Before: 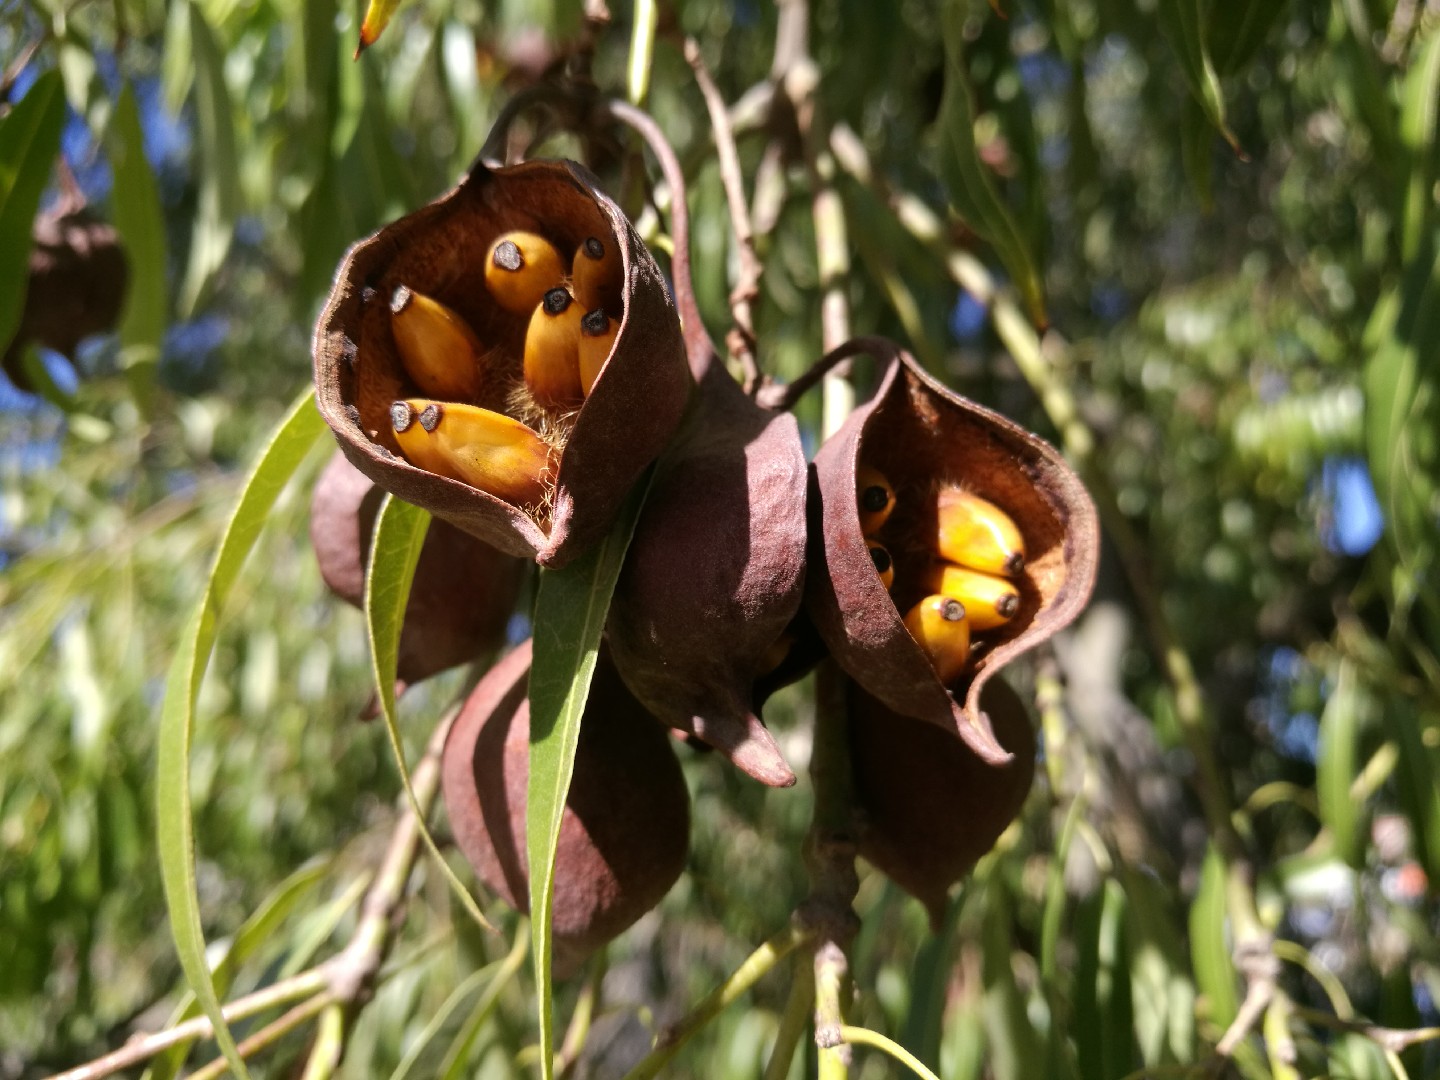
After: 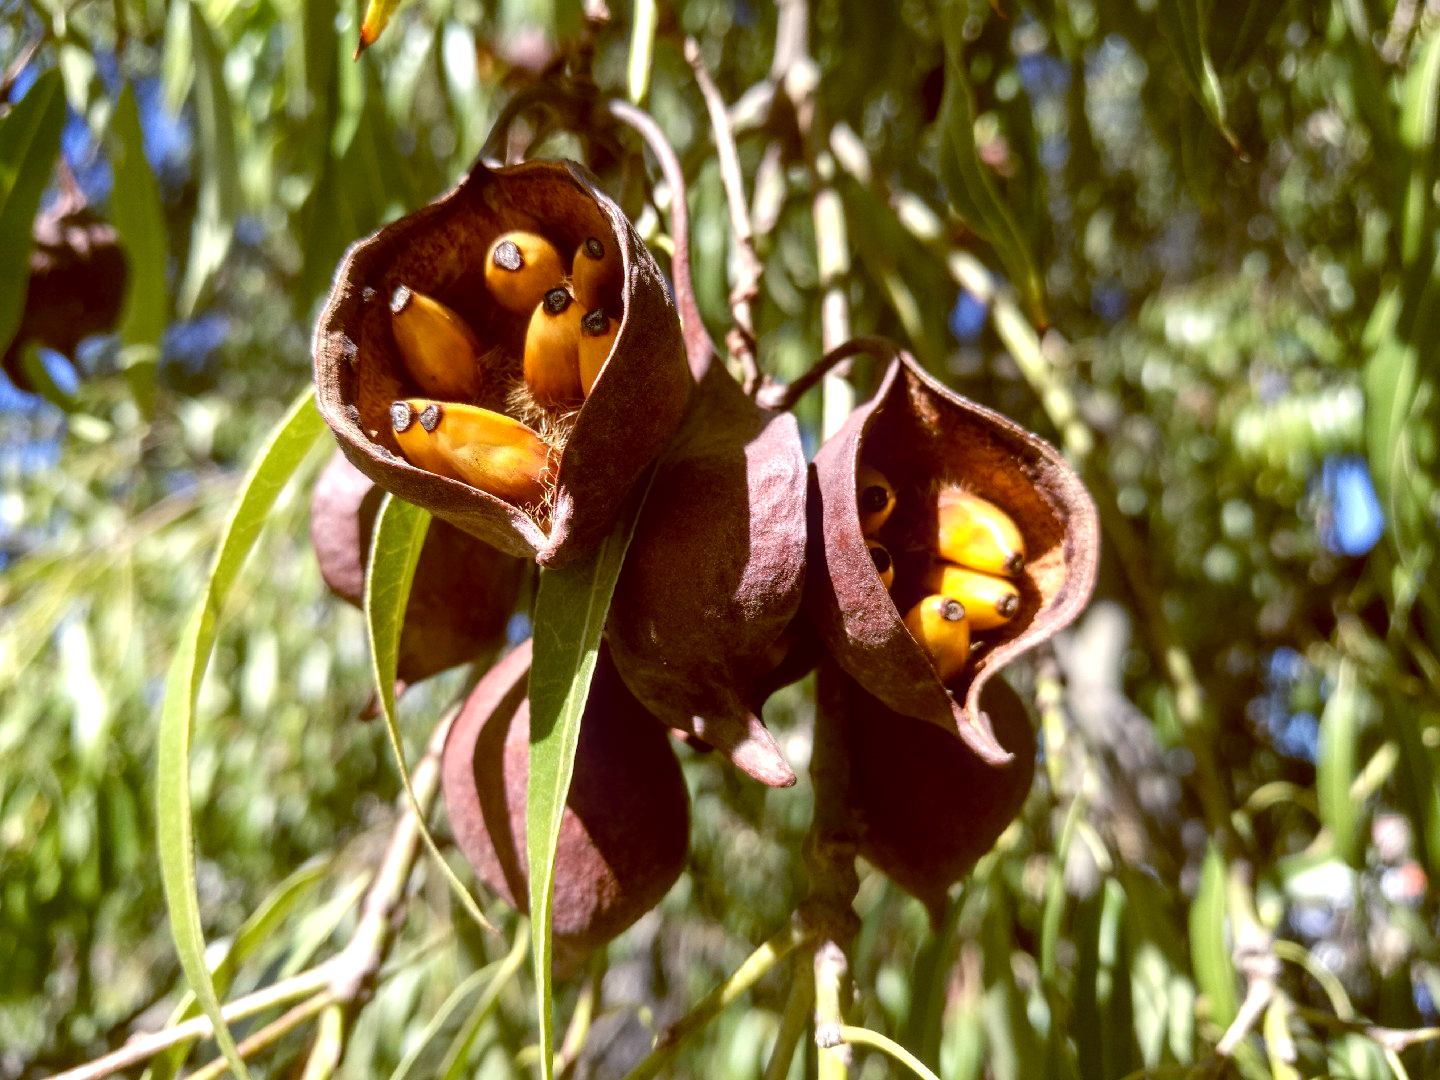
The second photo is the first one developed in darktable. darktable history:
color balance: lift [1, 1.015, 1.004, 0.985], gamma [1, 0.958, 0.971, 1.042], gain [1, 0.956, 0.977, 1.044]
exposure: black level correction 0.001, exposure 0.5 EV, compensate exposure bias true, compensate highlight preservation false
local contrast: on, module defaults
